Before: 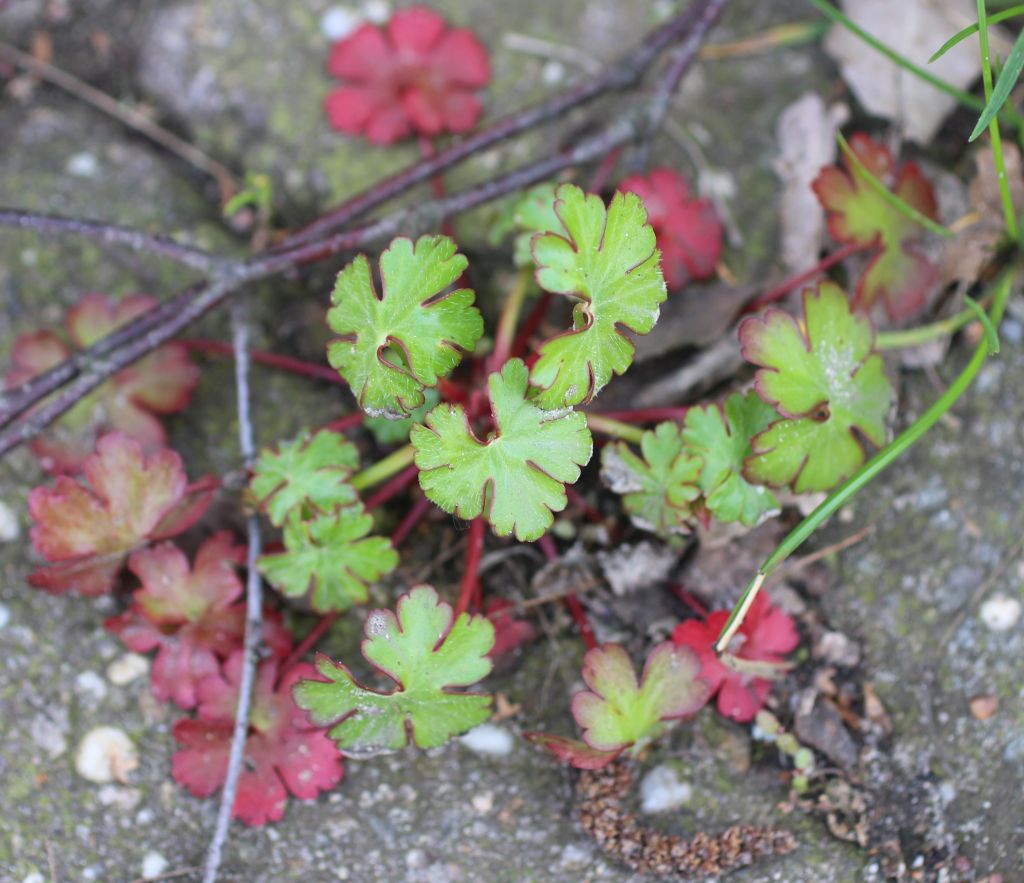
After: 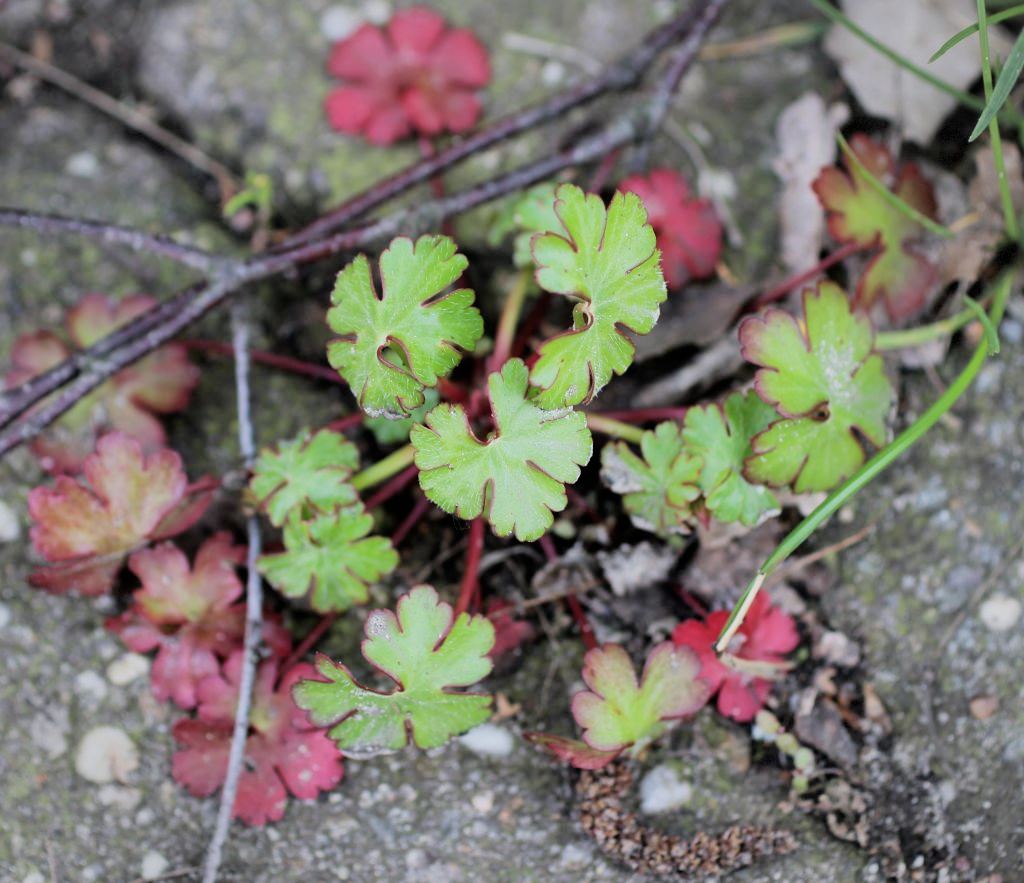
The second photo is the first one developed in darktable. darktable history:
filmic rgb: black relative exposure -5 EV, hardness 2.88, contrast 1.3, highlights saturation mix -30%
vignetting: fall-off start 91%, fall-off radius 39.39%, brightness -0.182, saturation -0.3, width/height ratio 1.219, shape 1.3, dithering 8-bit output, unbound false
